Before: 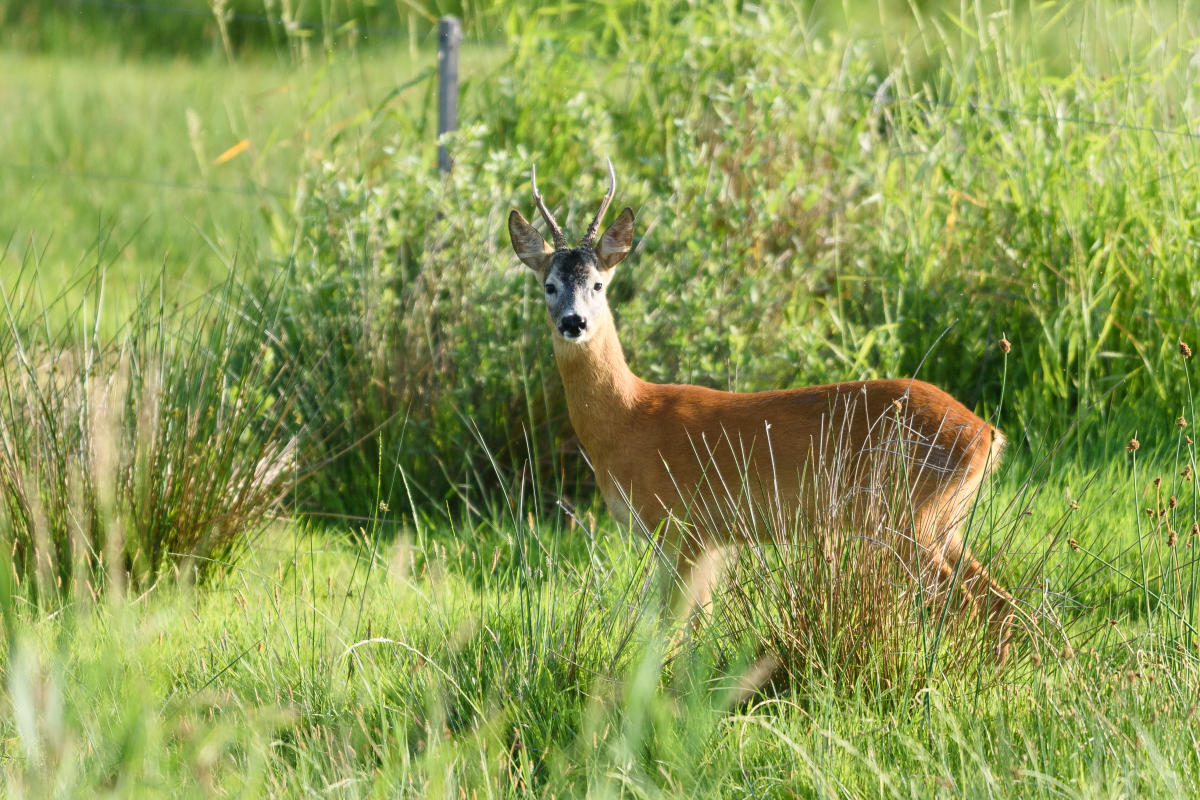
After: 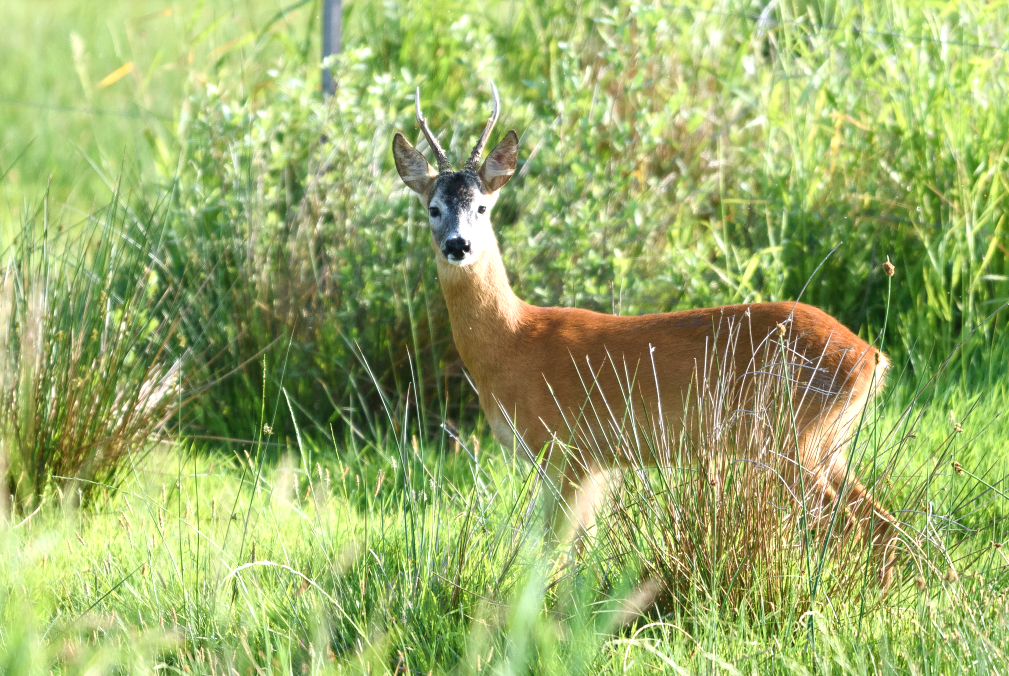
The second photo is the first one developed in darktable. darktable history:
crop and rotate: left 9.683%, top 9.744%, right 6.208%, bottom 5.675%
exposure: exposure 0.494 EV, compensate exposure bias true, compensate highlight preservation false
color correction: highlights a* -0.632, highlights b* -8.95
